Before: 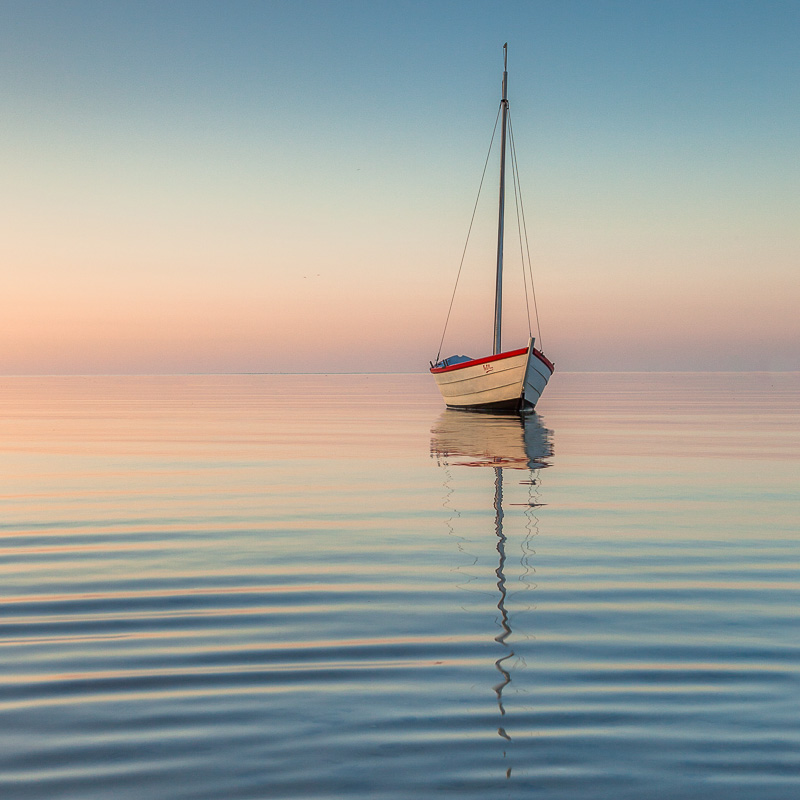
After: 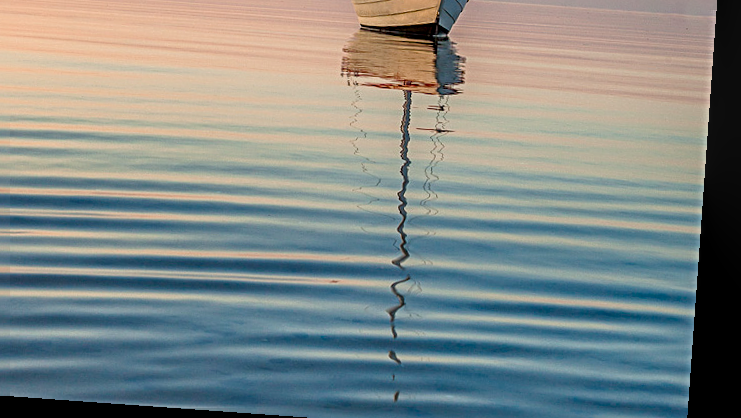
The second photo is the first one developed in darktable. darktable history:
crop and rotate: left 13.306%, top 48.129%, bottom 2.928%
rotate and perspective: rotation 4.1°, automatic cropping off
sharpen: radius 4
local contrast: on, module defaults
color balance rgb: perceptual saturation grading › global saturation 20%, perceptual saturation grading › highlights -25%, perceptual saturation grading › shadows 50%
